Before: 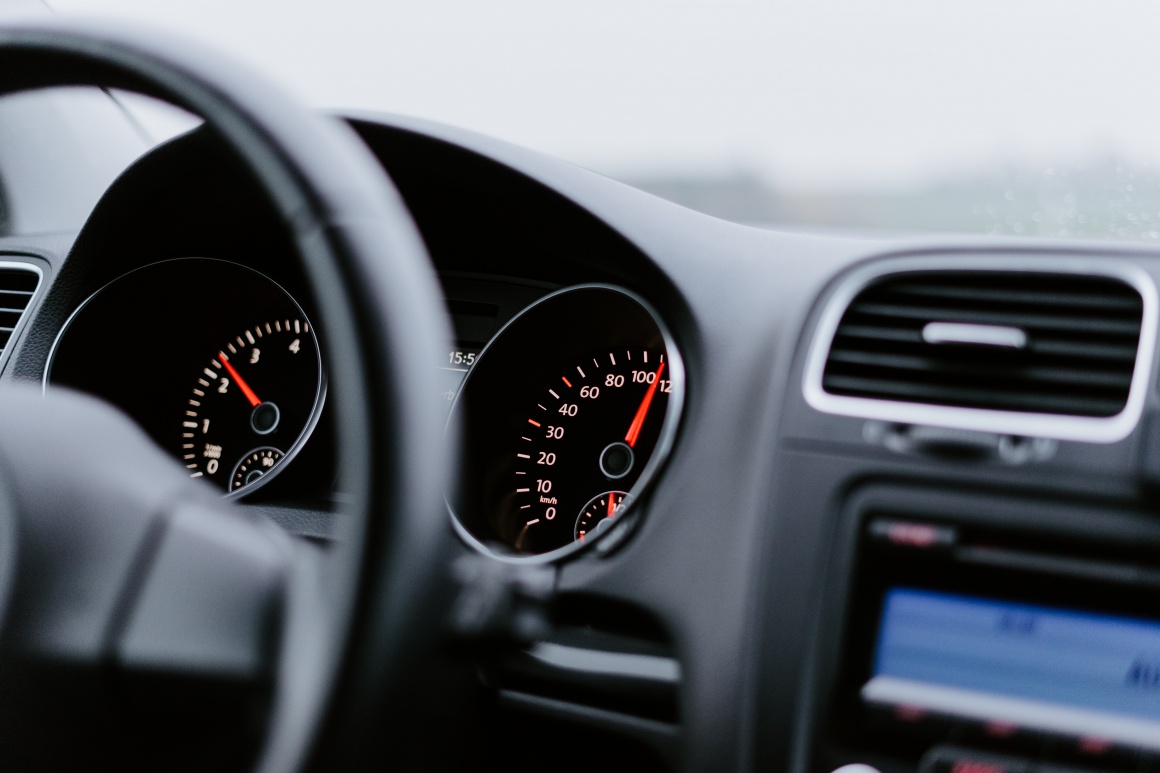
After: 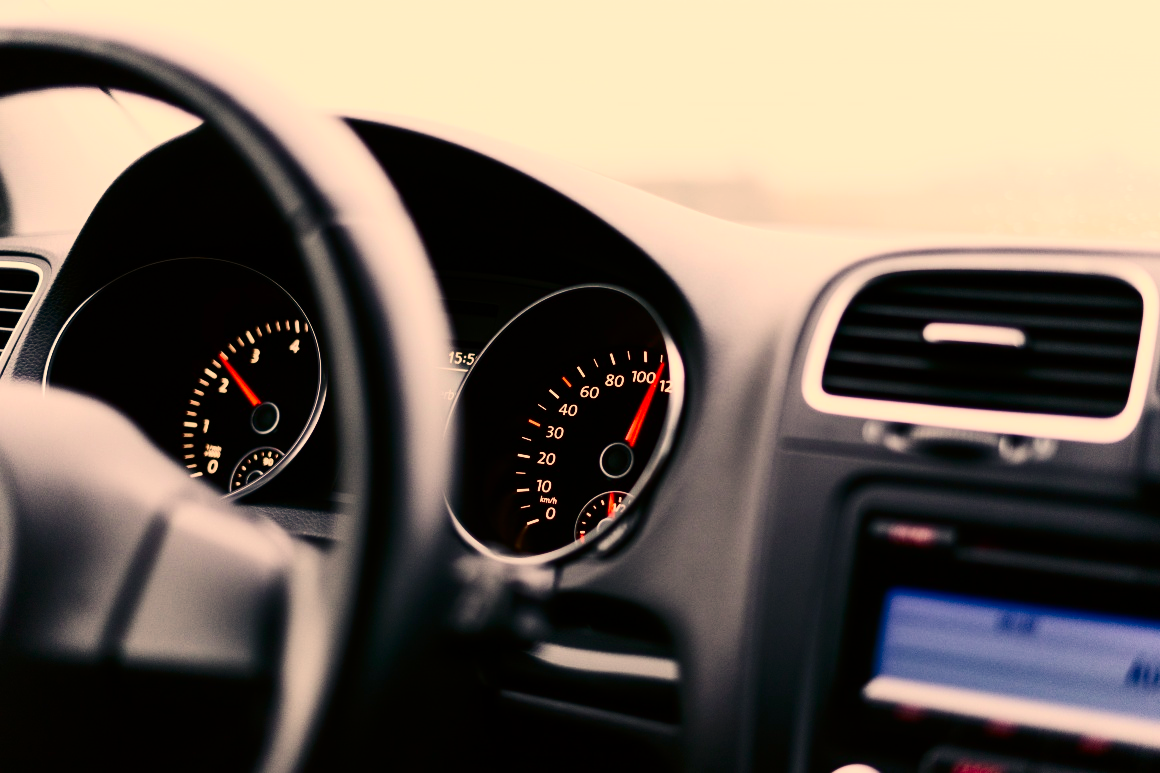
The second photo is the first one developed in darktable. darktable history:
color correction: highlights a* 15, highlights b* 31.55
contrast brightness saturation: contrast 0.4, brightness 0.05, saturation 0.25
